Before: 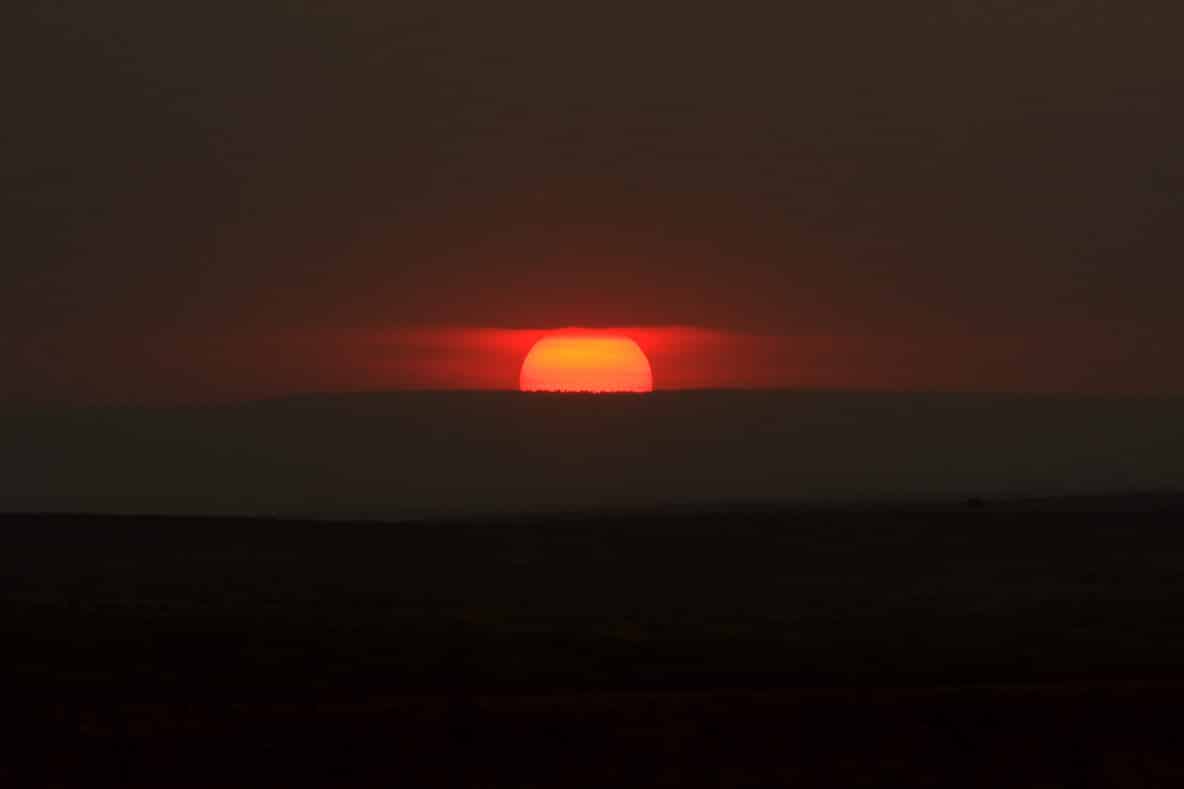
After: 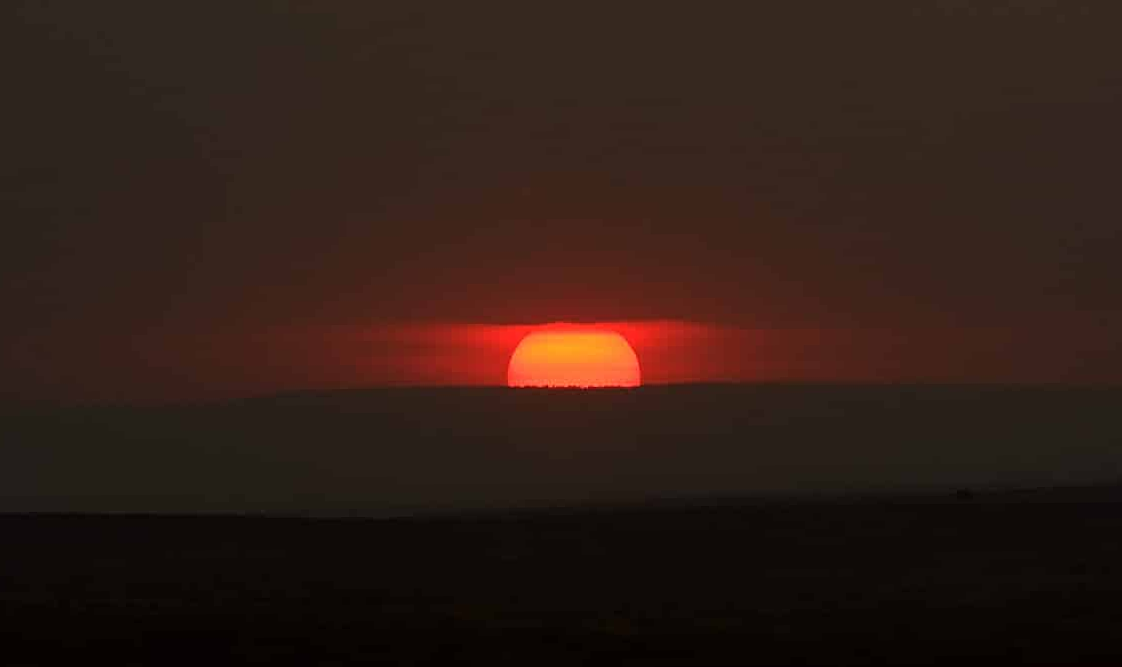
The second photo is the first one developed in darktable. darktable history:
crop and rotate: angle 0.503°, left 0.408%, right 3.541%, bottom 14.244%
sharpen: on, module defaults
